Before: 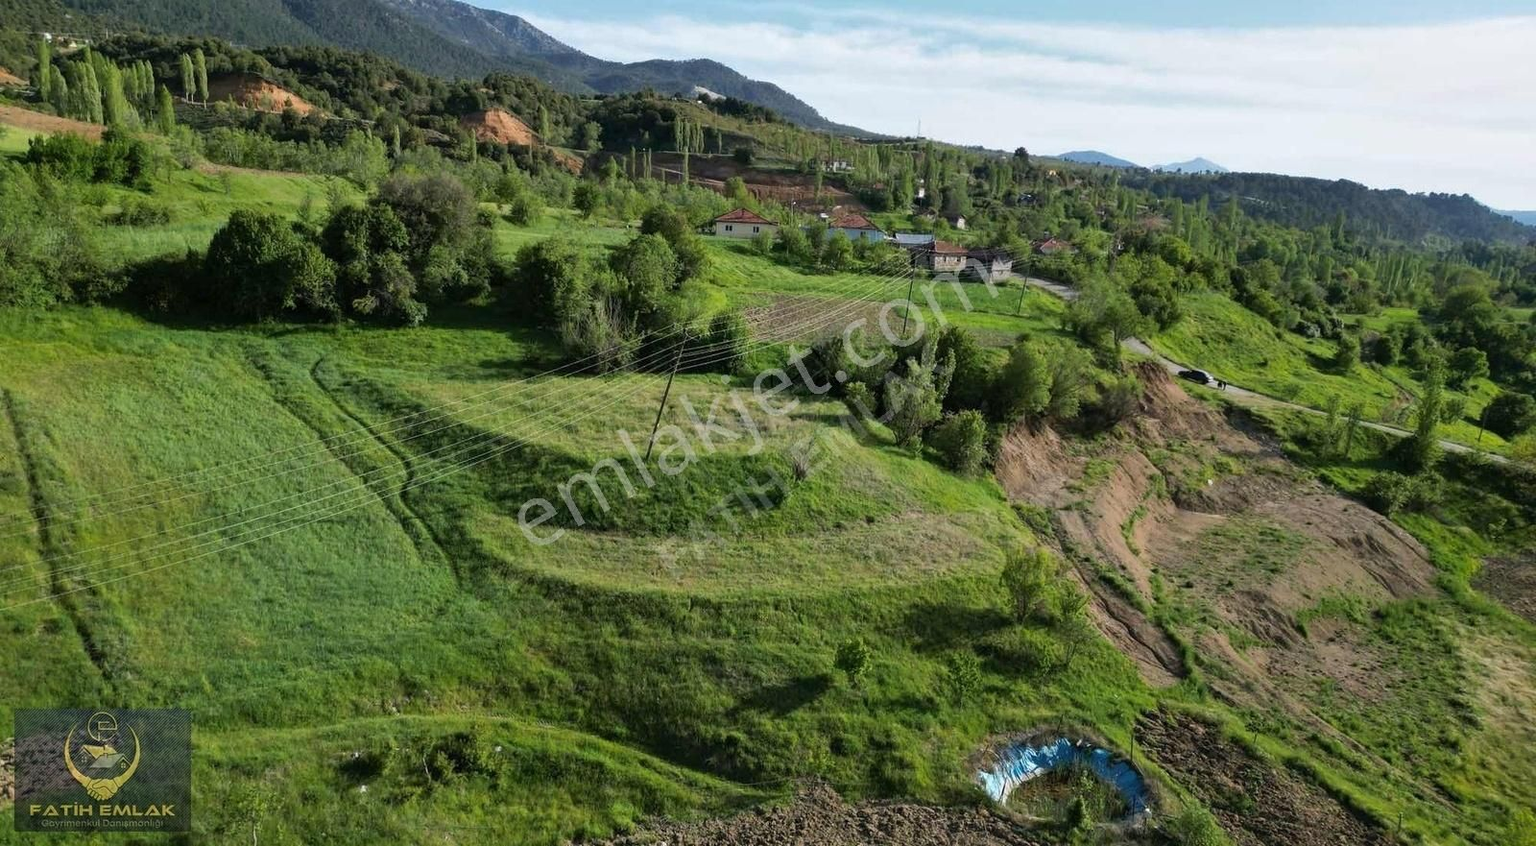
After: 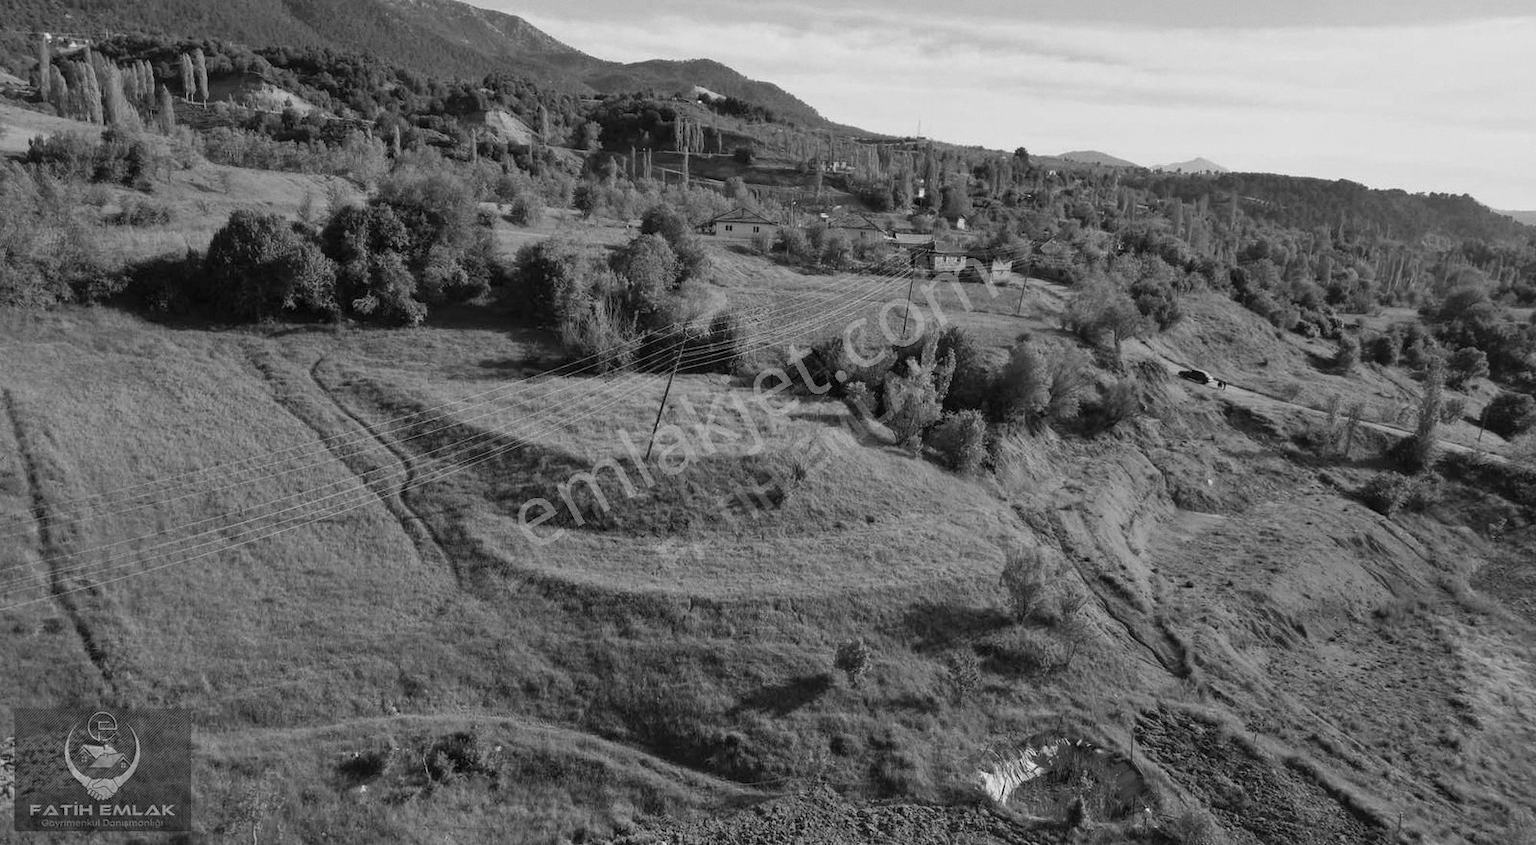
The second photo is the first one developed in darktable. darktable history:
grain: coarseness 0.09 ISO, strength 10%
monochrome: size 1
color balance rgb: contrast -10%
